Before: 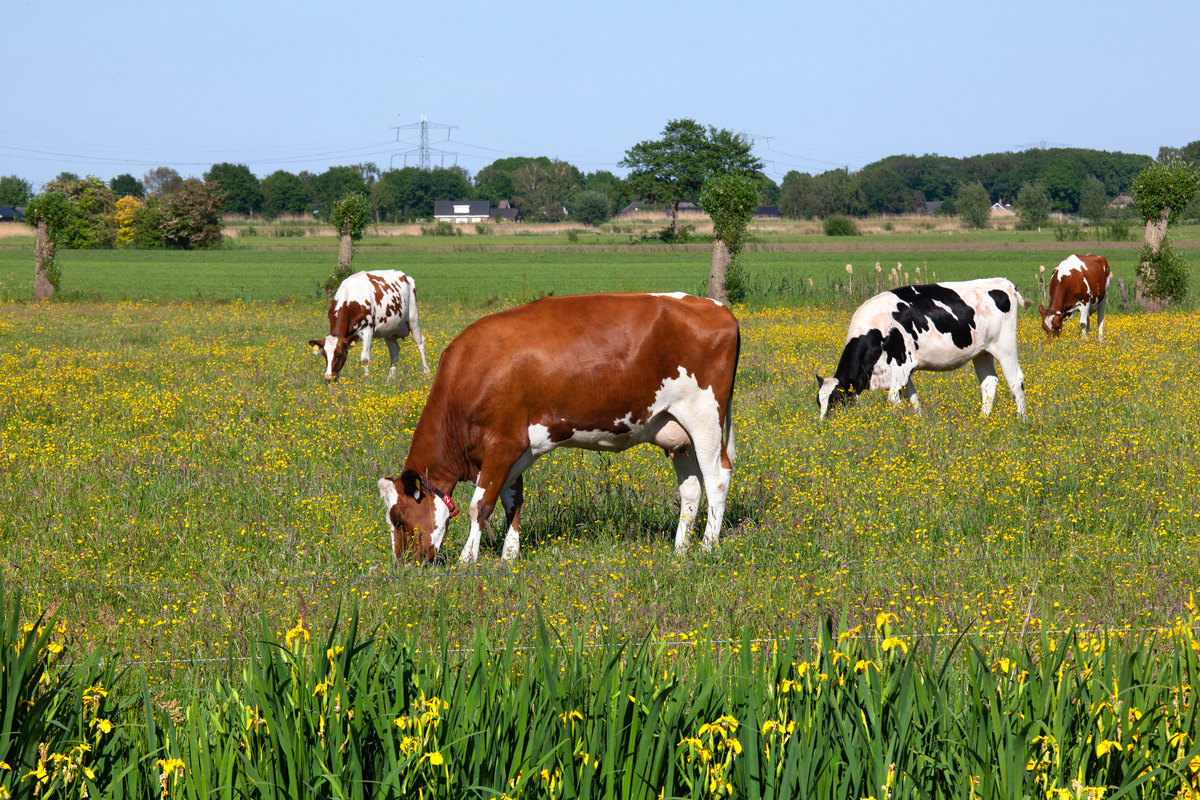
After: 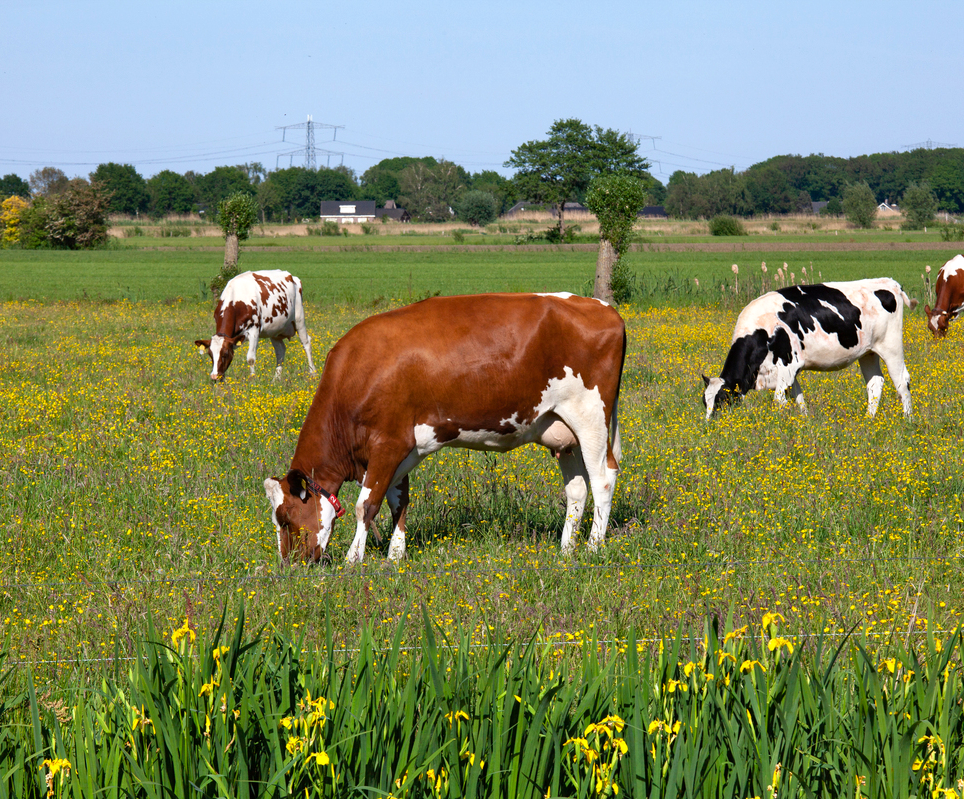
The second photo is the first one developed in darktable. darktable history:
haze removal: compatibility mode true, adaptive false
crop and rotate: left 9.544%, right 10.117%
